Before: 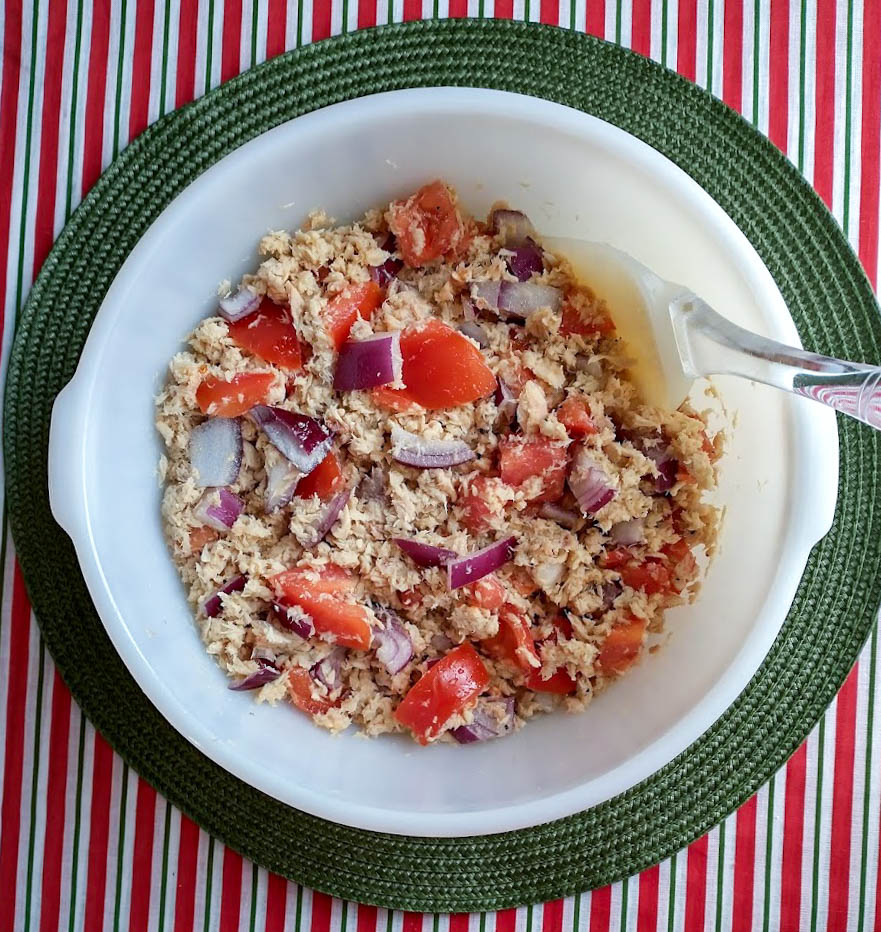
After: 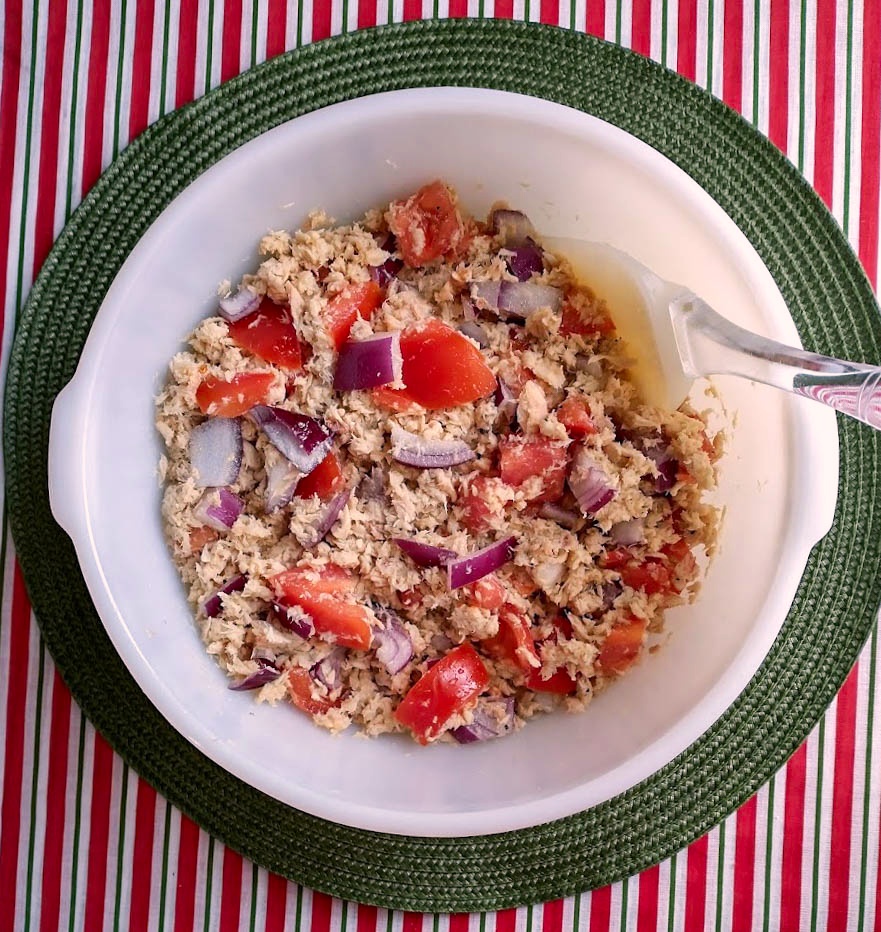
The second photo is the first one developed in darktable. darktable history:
color correction: highlights a* 12.33, highlights b* 5.6
